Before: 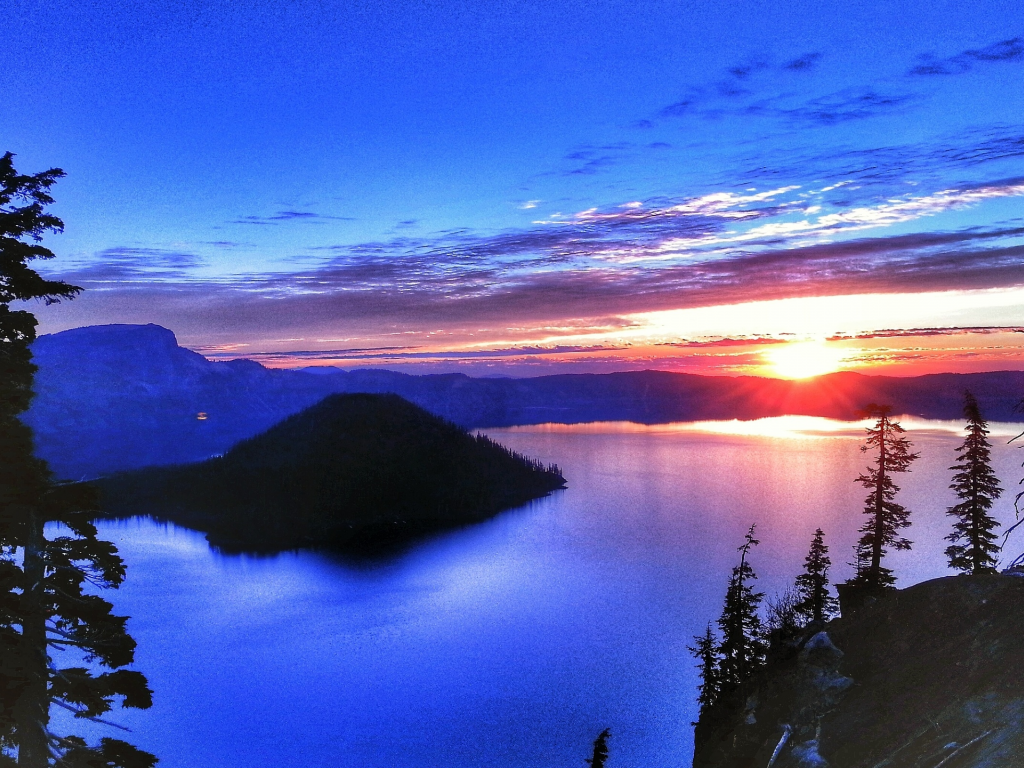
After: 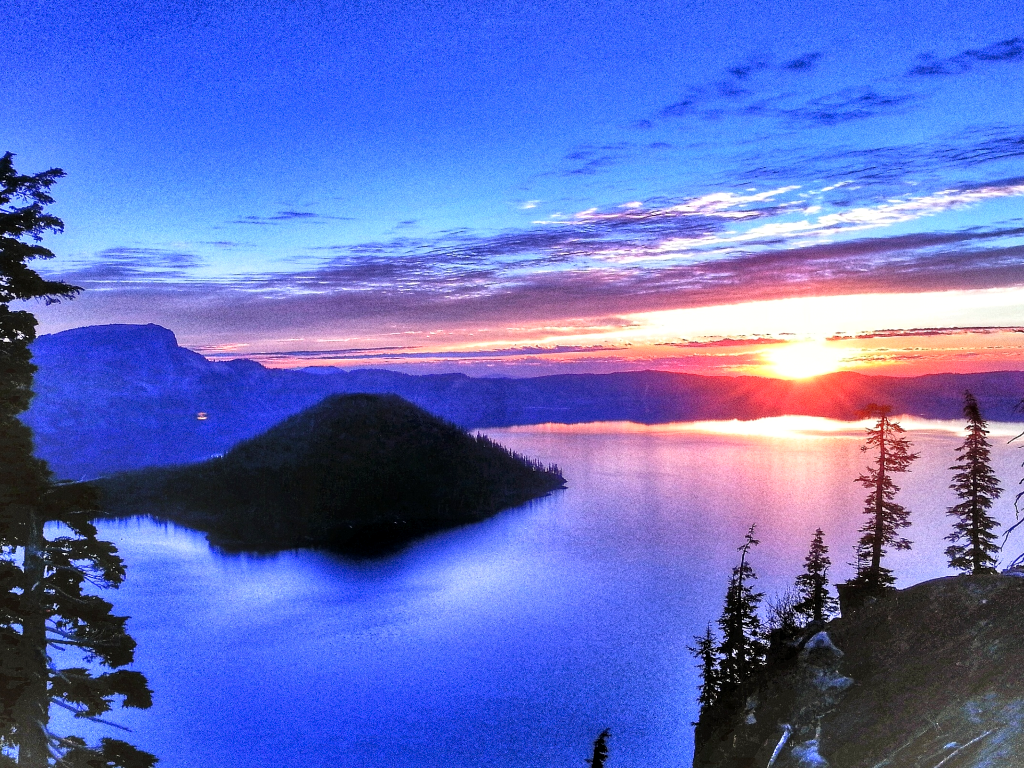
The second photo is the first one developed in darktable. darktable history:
grain: coarseness 0.47 ISO
tone equalizer: -7 EV 0.15 EV, -6 EV 0.6 EV, -5 EV 1.15 EV, -4 EV 1.33 EV, -3 EV 1.15 EV, -2 EV 0.6 EV, -1 EV 0.15 EV, mask exposure compensation -0.5 EV
contrast brightness saturation: contrast 0.15, brightness 0.05
local contrast: highlights 100%, shadows 100%, detail 120%, midtone range 0.2
